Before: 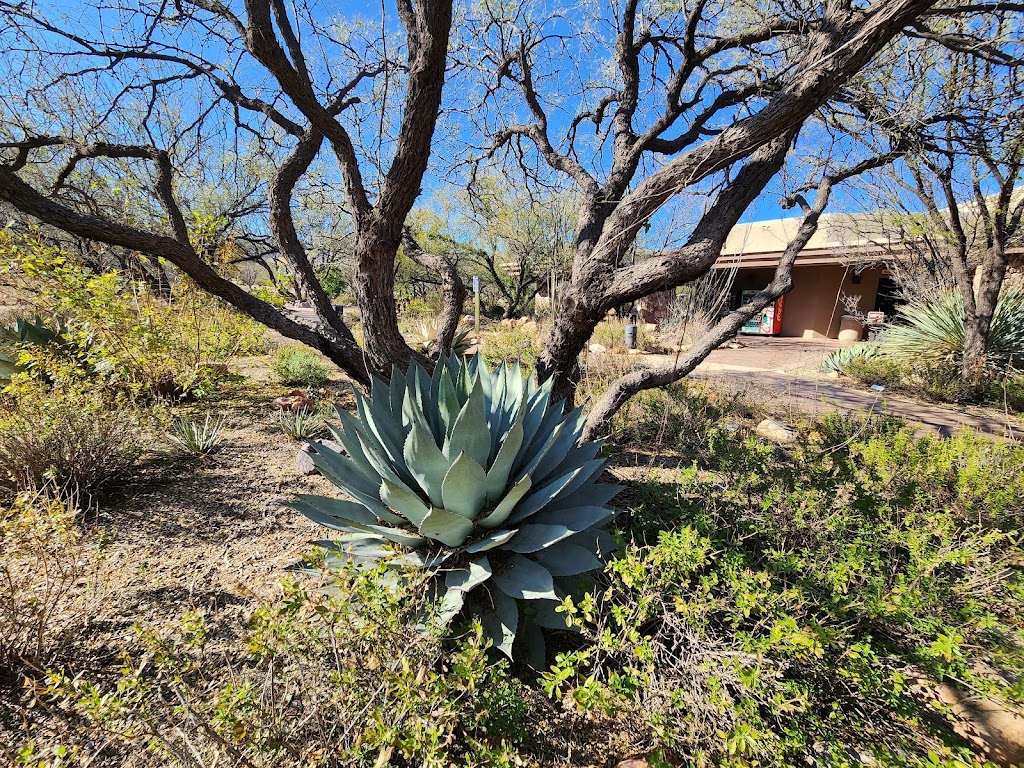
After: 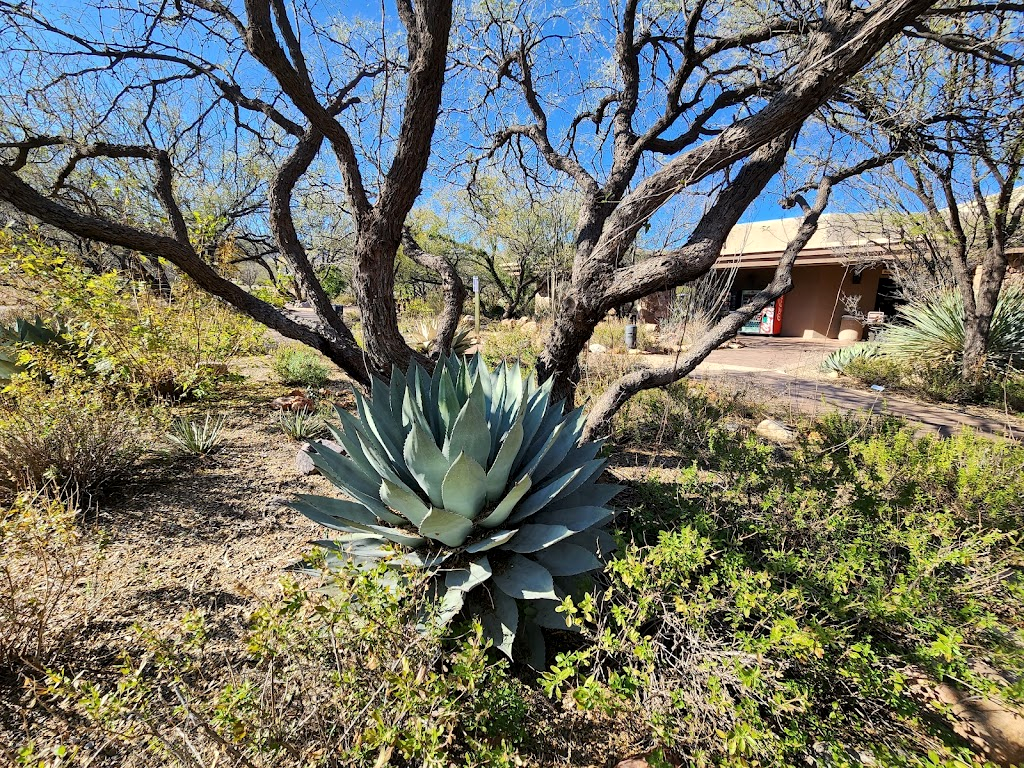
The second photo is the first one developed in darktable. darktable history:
local contrast: mode bilateral grid, contrast 19, coarseness 49, detail 130%, midtone range 0.2
